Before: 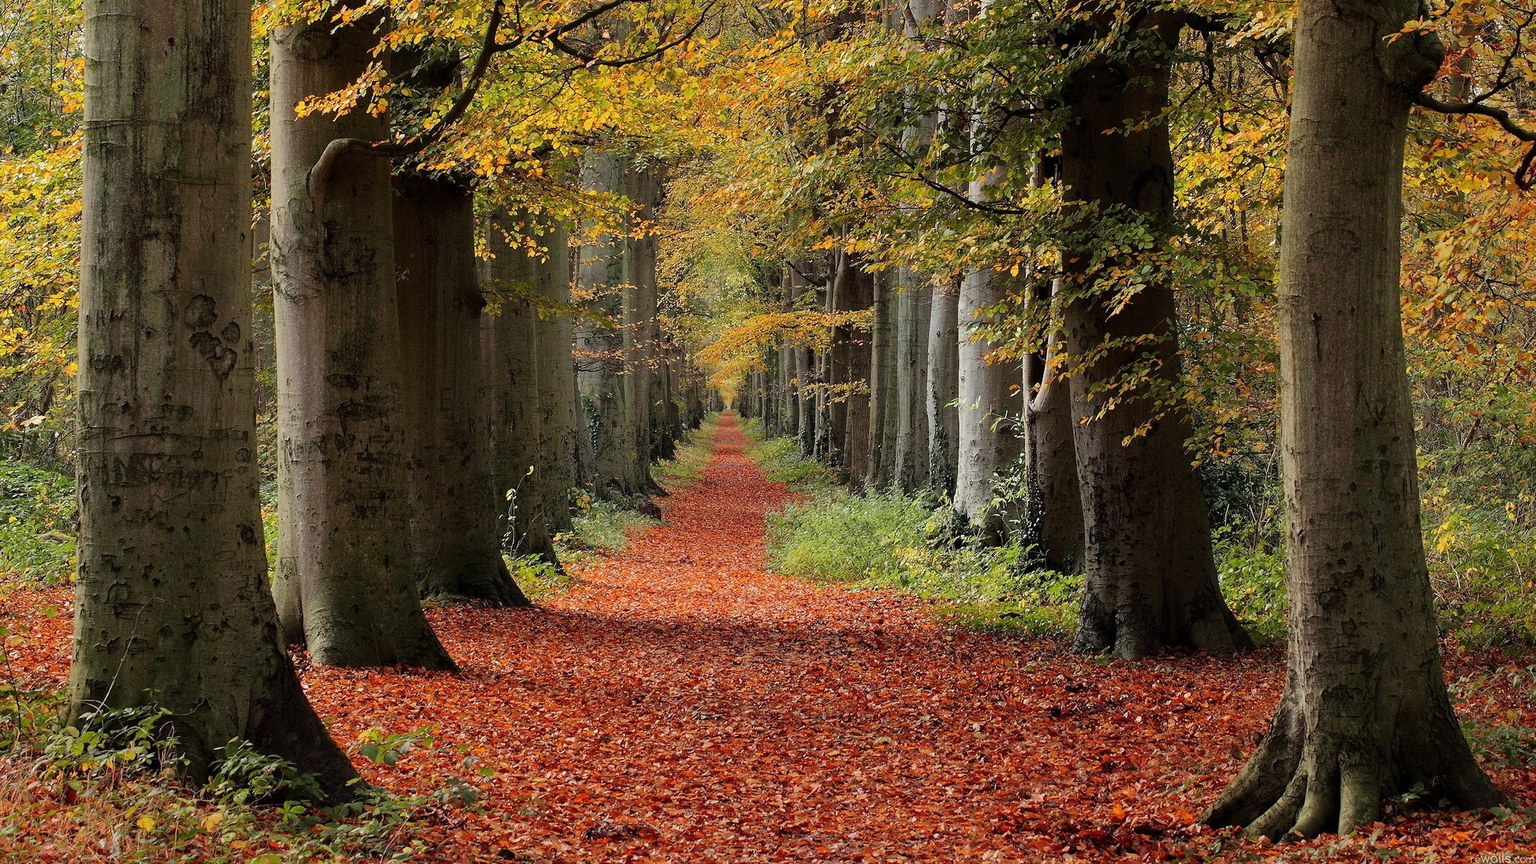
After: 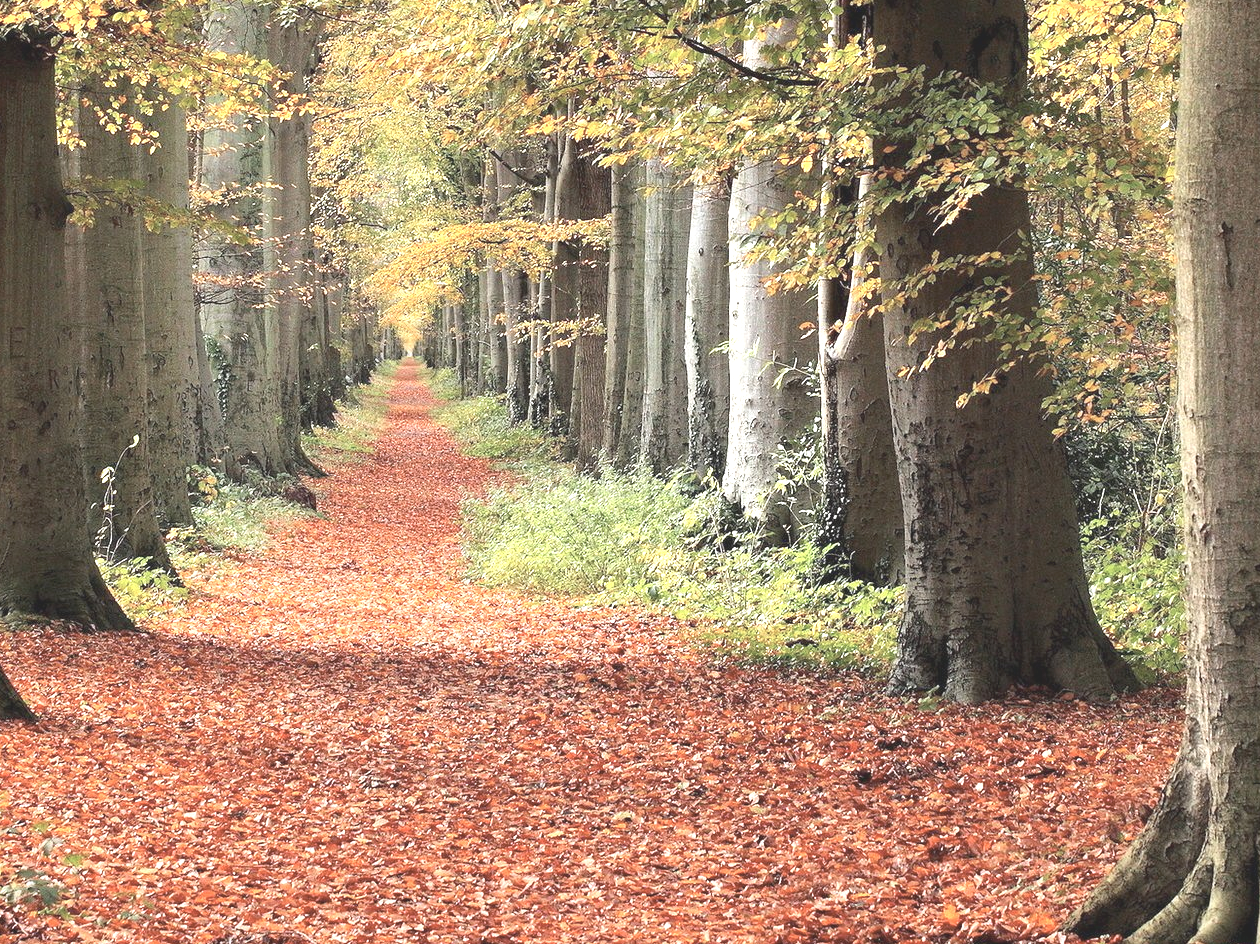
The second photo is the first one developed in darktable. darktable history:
contrast brightness saturation: contrast -0.26, saturation -0.43
crop and rotate: left 28.256%, top 17.734%, right 12.656%, bottom 3.573%
exposure: black level correction 0, exposure 1.9 EV, compensate highlight preservation false
